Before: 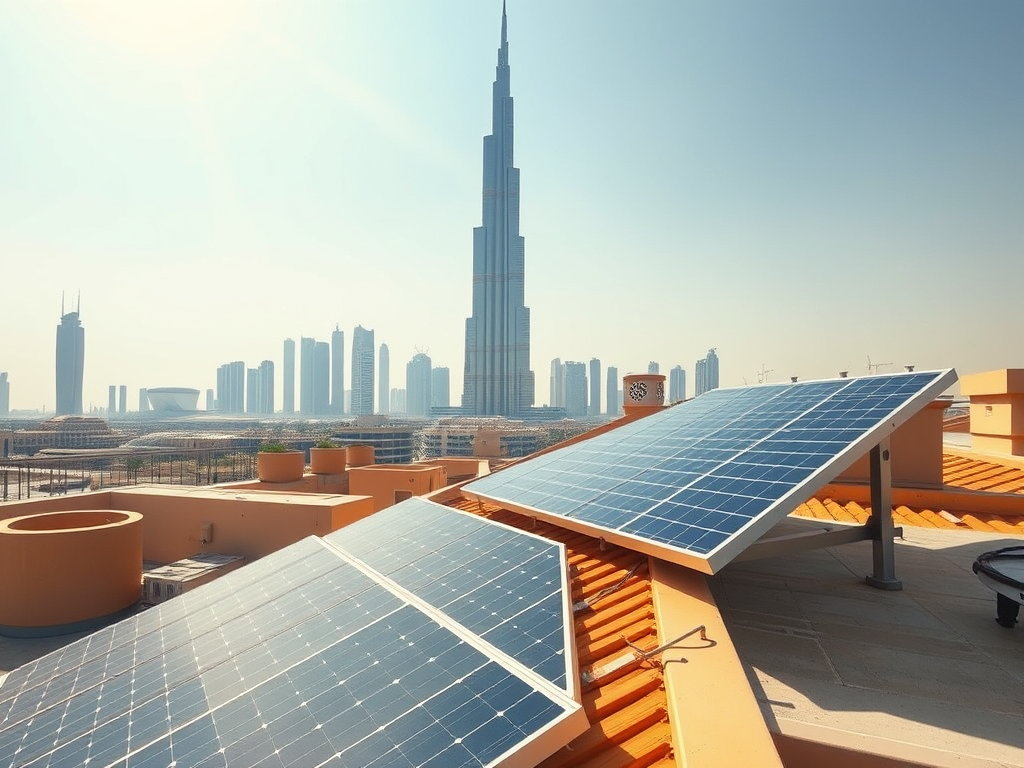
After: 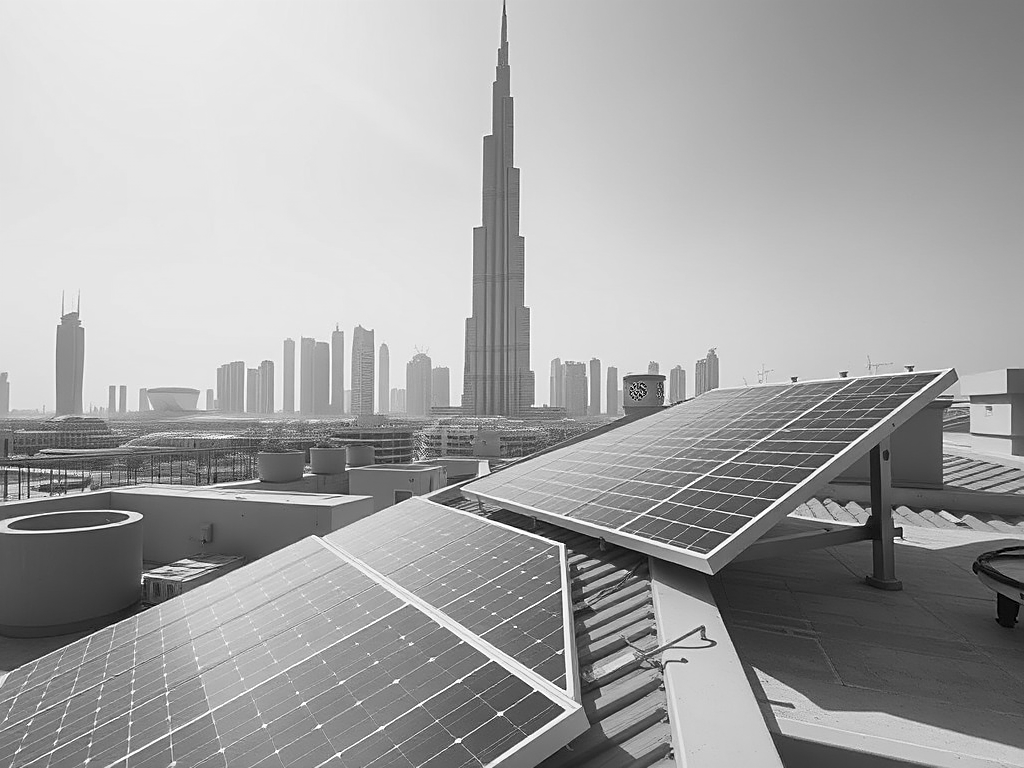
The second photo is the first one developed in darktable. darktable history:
white balance: red 0.986, blue 1.01
color balance rgb: perceptual saturation grading › global saturation 10%
monochrome: a -92.57, b 58.91
sharpen: on, module defaults
